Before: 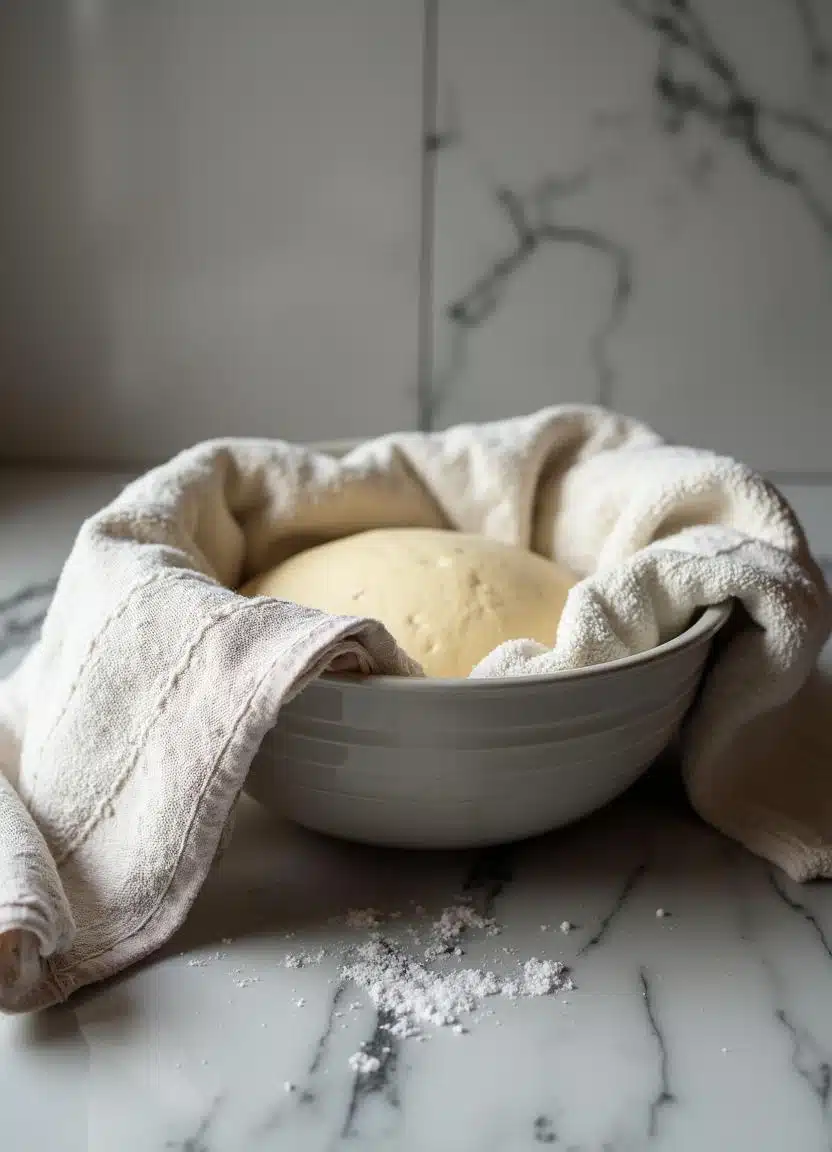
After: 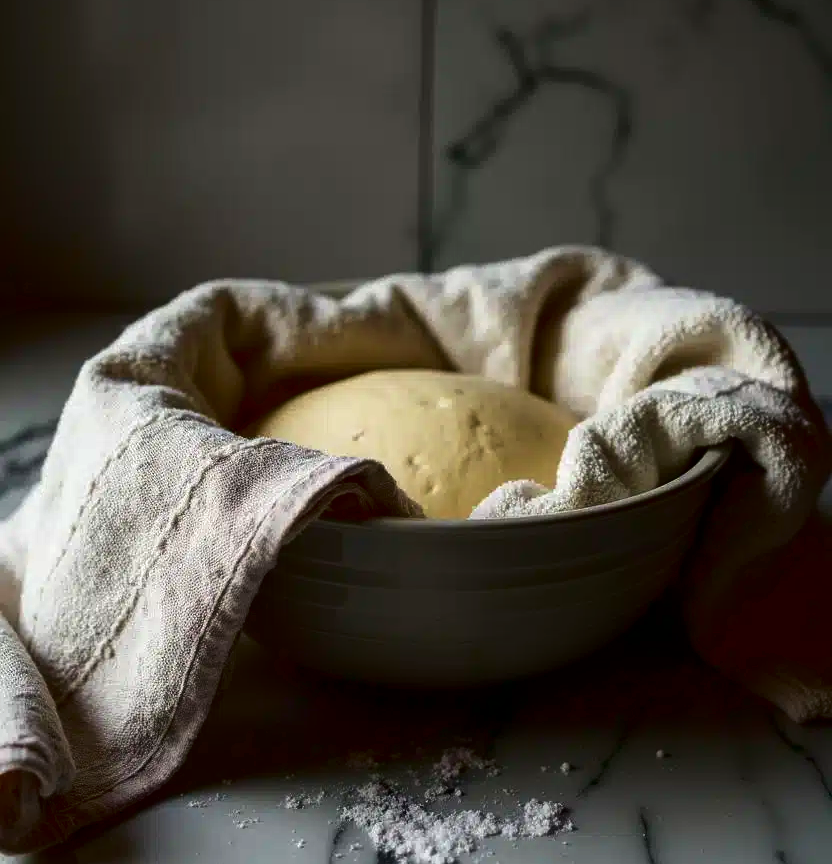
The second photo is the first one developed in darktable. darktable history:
crop: top 13.819%, bottom 11.169%
contrast brightness saturation: contrast 0.09, brightness -0.59, saturation 0.17
velvia: on, module defaults
